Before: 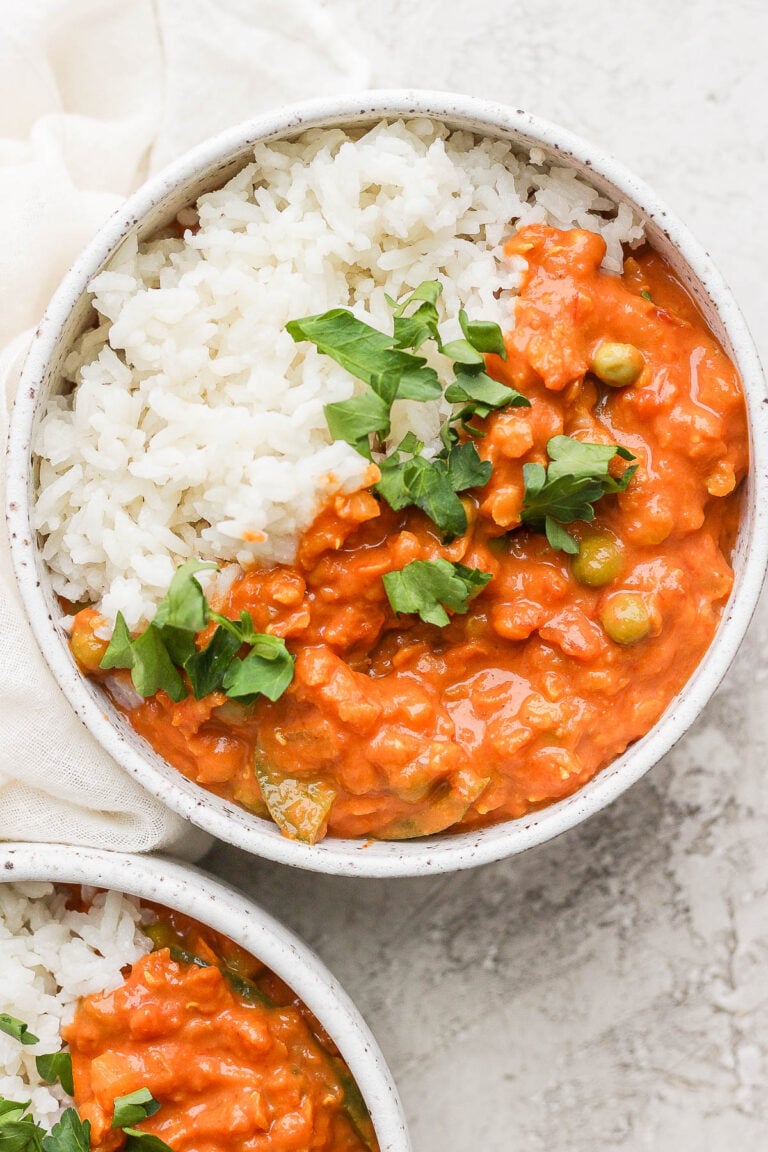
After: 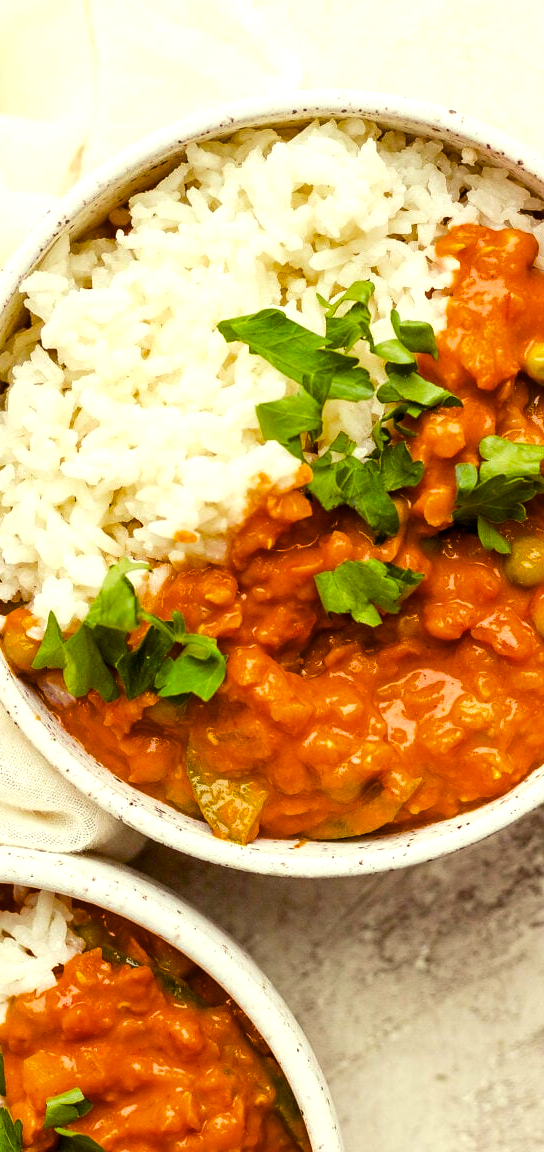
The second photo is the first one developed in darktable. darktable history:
color balance rgb: power › chroma 1.57%, power › hue 28.35°, global offset › luminance -0.472%, linear chroma grading › global chroma 9.145%, perceptual saturation grading › global saturation 29.872%, perceptual brilliance grading › highlights 6.439%, perceptual brilliance grading › mid-tones 16.814%, perceptual brilliance grading › shadows -5.562%, global vibrance 6.678%, contrast 12.42%, saturation formula JzAzBz (2021)
color correction: highlights a* -5.8, highlights b* 11.2
crop and rotate: left 8.958%, right 20.174%
